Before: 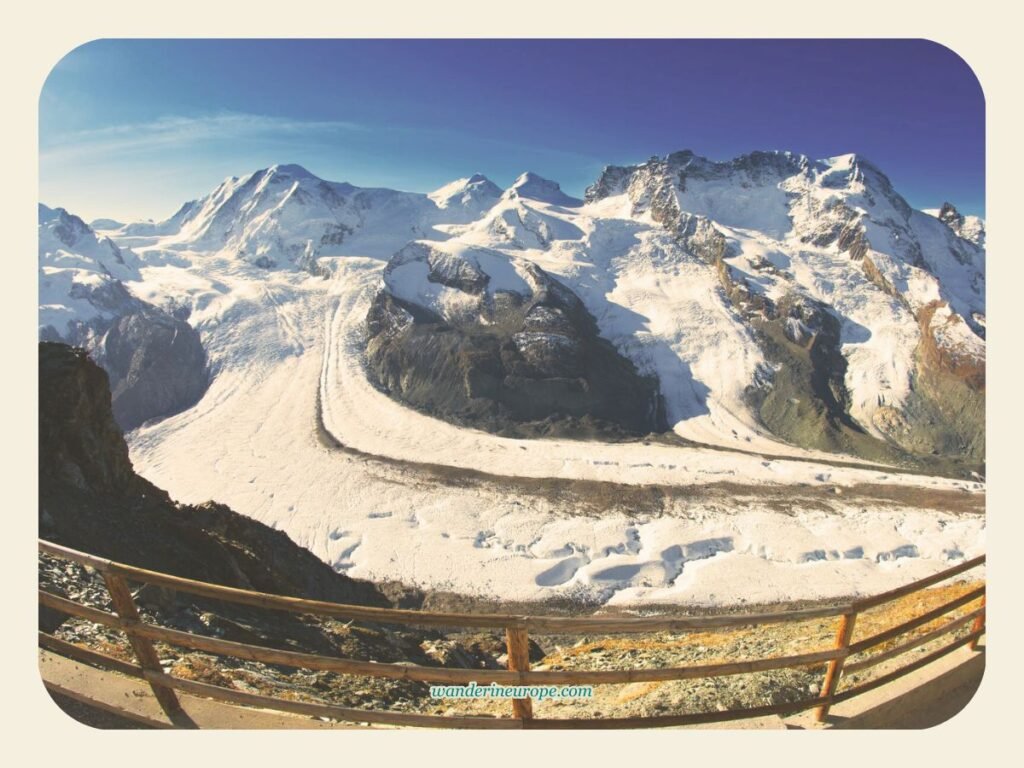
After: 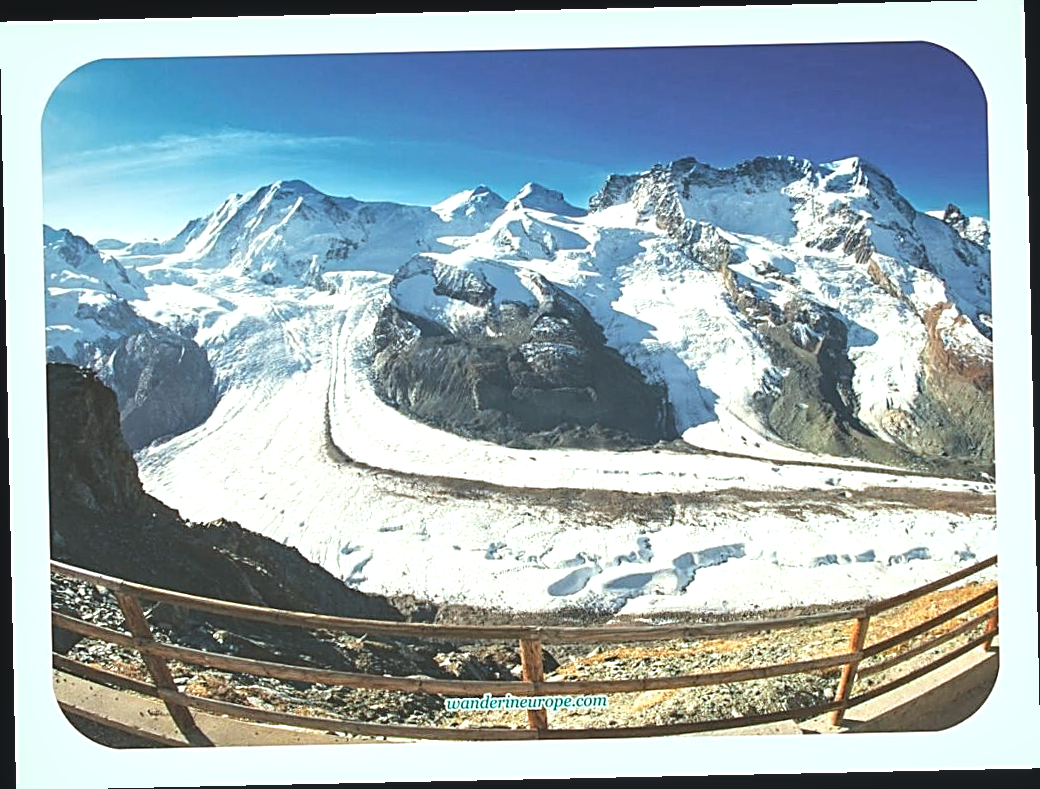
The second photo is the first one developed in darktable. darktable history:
exposure: exposure 0.2 EV, compensate highlight preservation false
sharpen: amount 1
rotate and perspective: rotation -1.24°, automatic cropping off
tone equalizer: -8 EV -0.417 EV, -7 EV -0.389 EV, -6 EV -0.333 EV, -5 EV -0.222 EV, -3 EV 0.222 EV, -2 EV 0.333 EV, -1 EV 0.389 EV, +0 EV 0.417 EV, edges refinement/feathering 500, mask exposure compensation -1.57 EV, preserve details no
color correction: highlights a* -9.73, highlights b* -21.22
local contrast: detail 110%
white balance: red 1.029, blue 0.92
